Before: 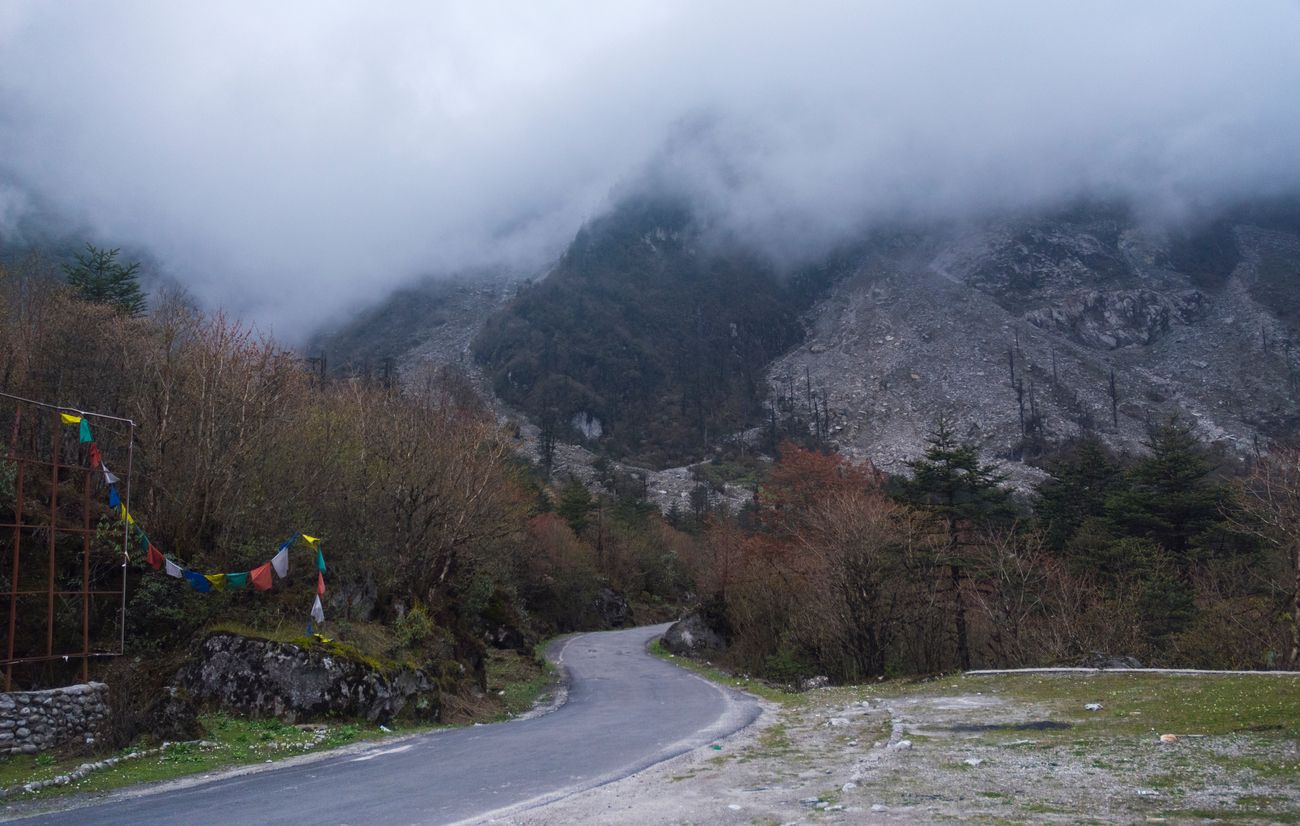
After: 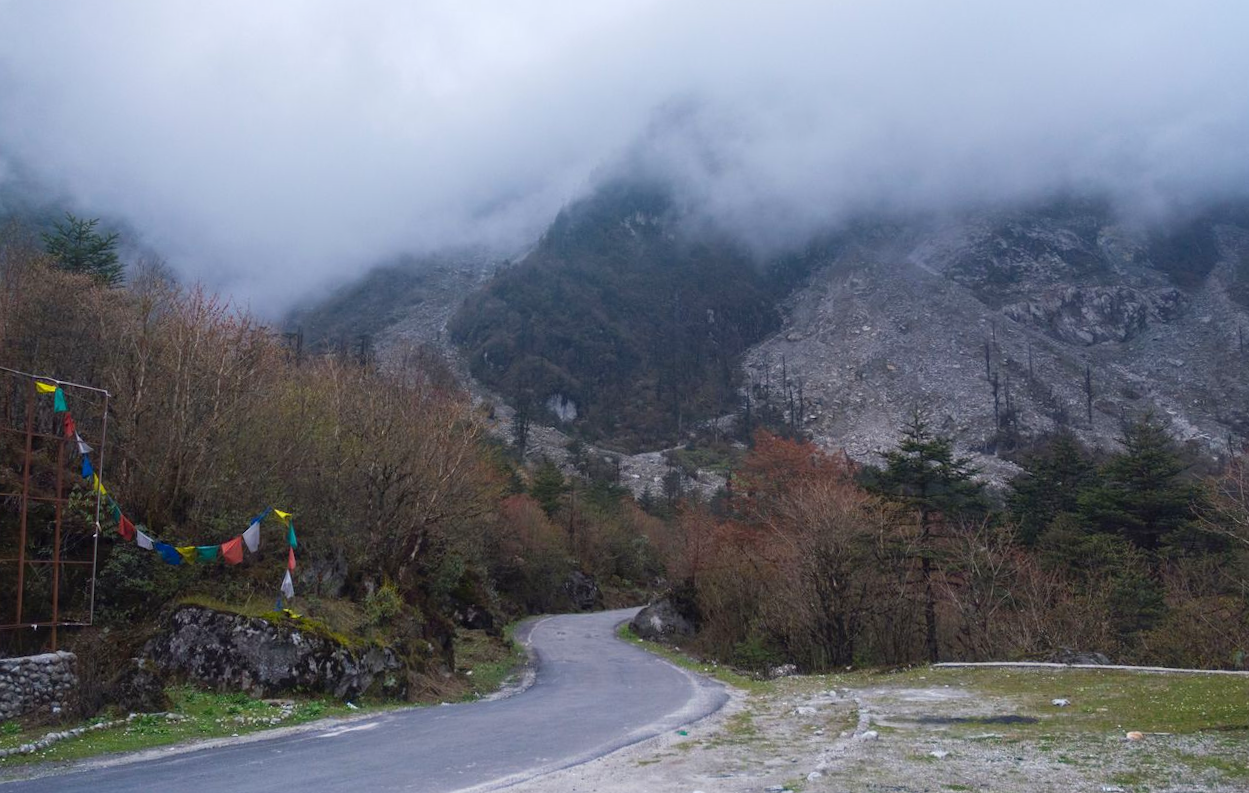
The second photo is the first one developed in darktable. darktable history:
levels: levels [0, 0.478, 1]
crop and rotate: angle -1.49°
